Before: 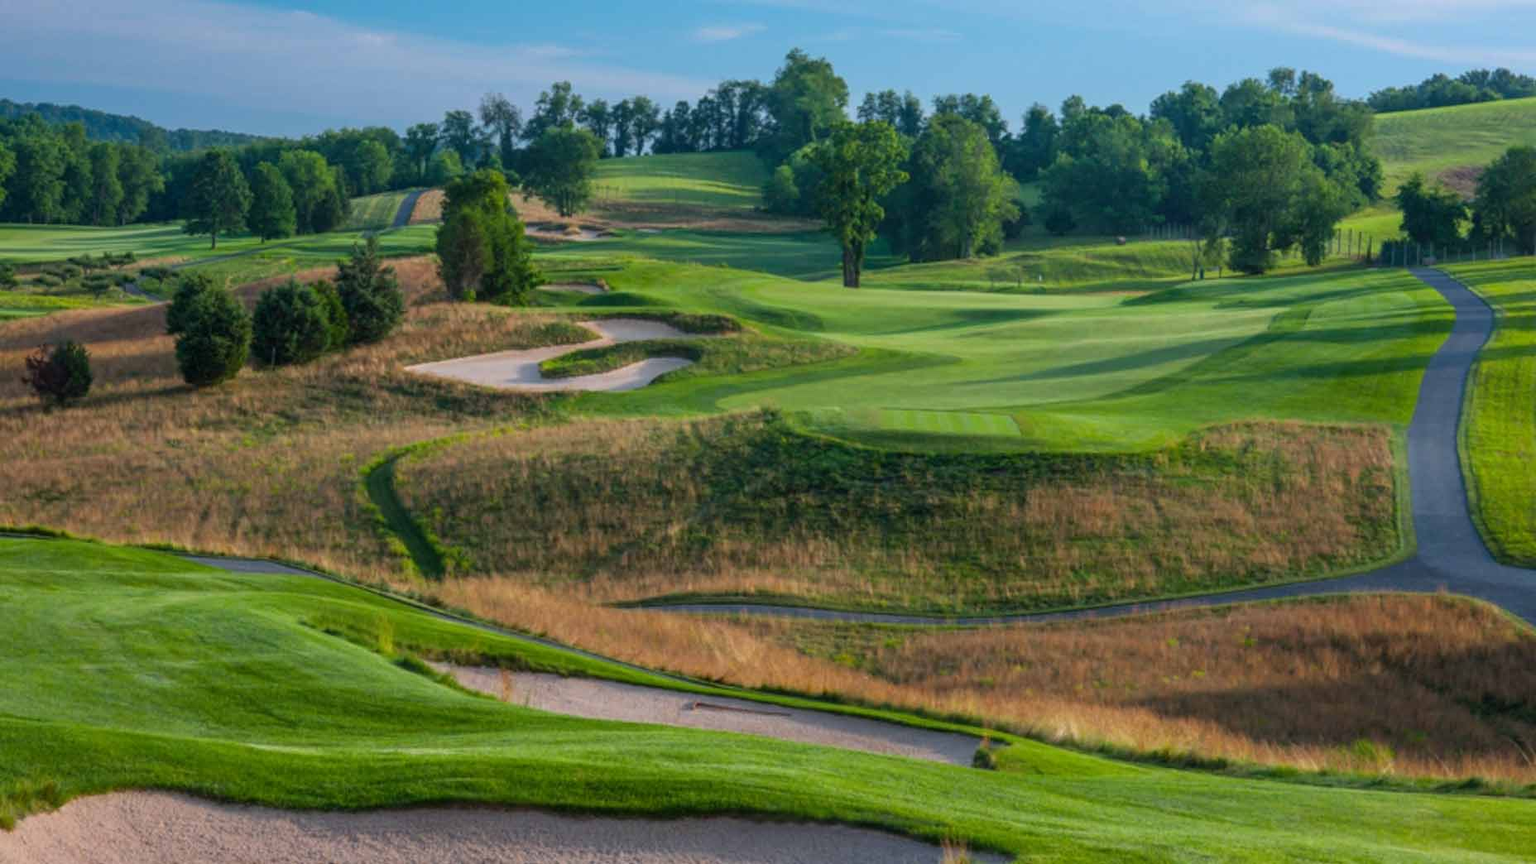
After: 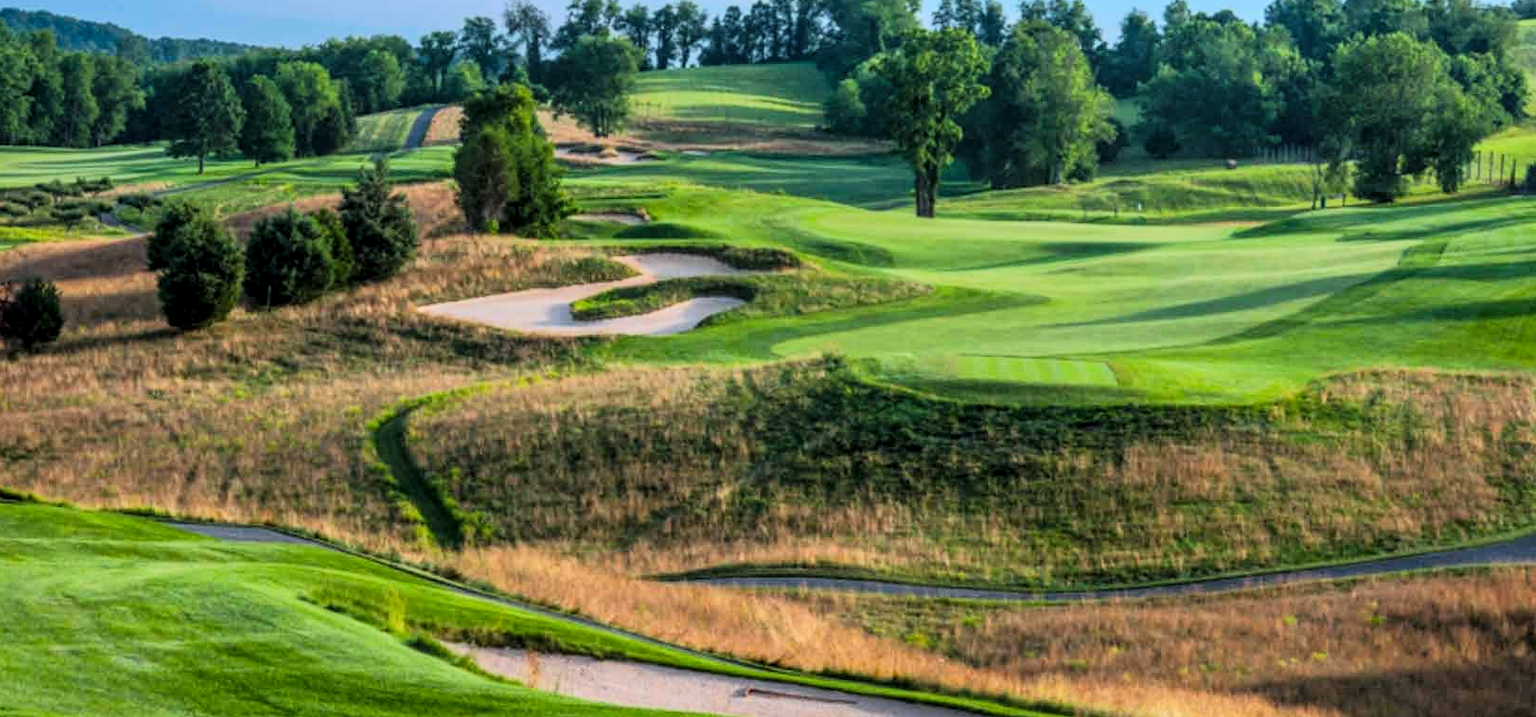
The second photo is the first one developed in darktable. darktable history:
local contrast: on, module defaults
crop and rotate: left 2.424%, top 11.124%, right 9.445%, bottom 15.614%
tone curve: curves: ch0 [(0, 0) (0.037, 0.011) (0.135, 0.093) (0.266, 0.281) (0.461, 0.555) (0.581, 0.716) (0.675, 0.793) (0.767, 0.849) (0.91, 0.924) (1, 0.979)]; ch1 [(0, 0) (0.292, 0.278) (0.431, 0.418) (0.493, 0.479) (0.506, 0.5) (0.532, 0.537) (0.562, 0.581) (0.641, 0.663) (0.754, 0.76) (1, 1)]; ch2 [(0, 0) (0.294, 0.3) (0.361, 0.372) (0.429, 0.445) (0.478, 0.486) (0.502, 0.498) (0.518, 0.522) (0.531, 0.549) (0.561, 0.59) (0.64, 0.655) (0.693, 0.706) (0.845, 0.833) (1, 0.951)], color space Lab, linked channels, preserve colors none
